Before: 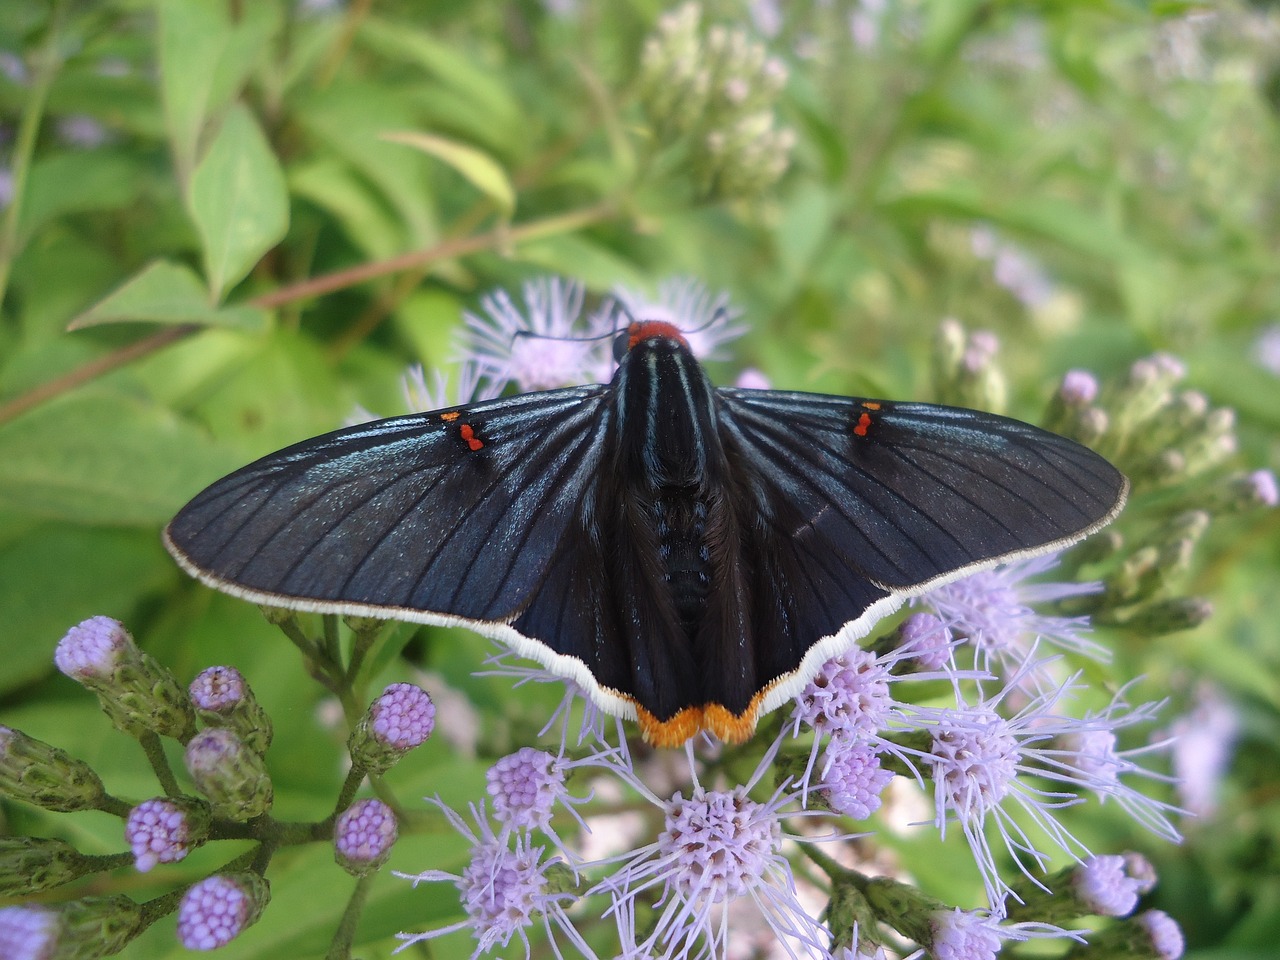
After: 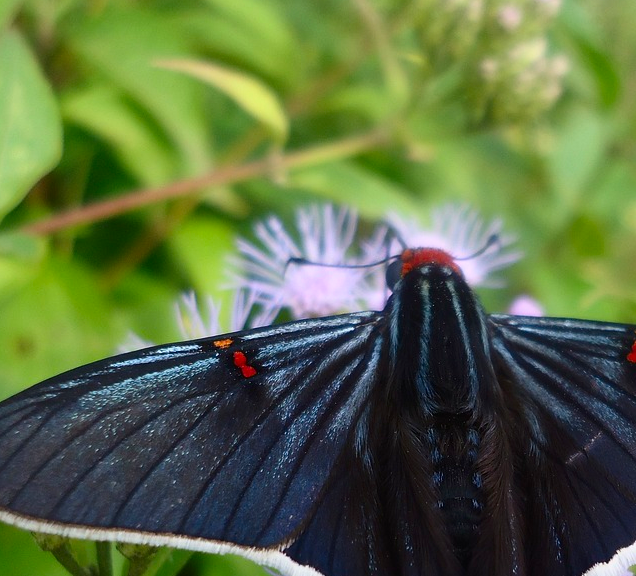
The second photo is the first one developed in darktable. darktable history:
contrast brightness saturation: contrast 0.155, saturation 0.318
crop: left 17.76%, top 7.654%, right 32.477%, bottom 32.26%
exposure: exposure -0.144 EV, compensate exposure bias true, compensate highlight preservation false
